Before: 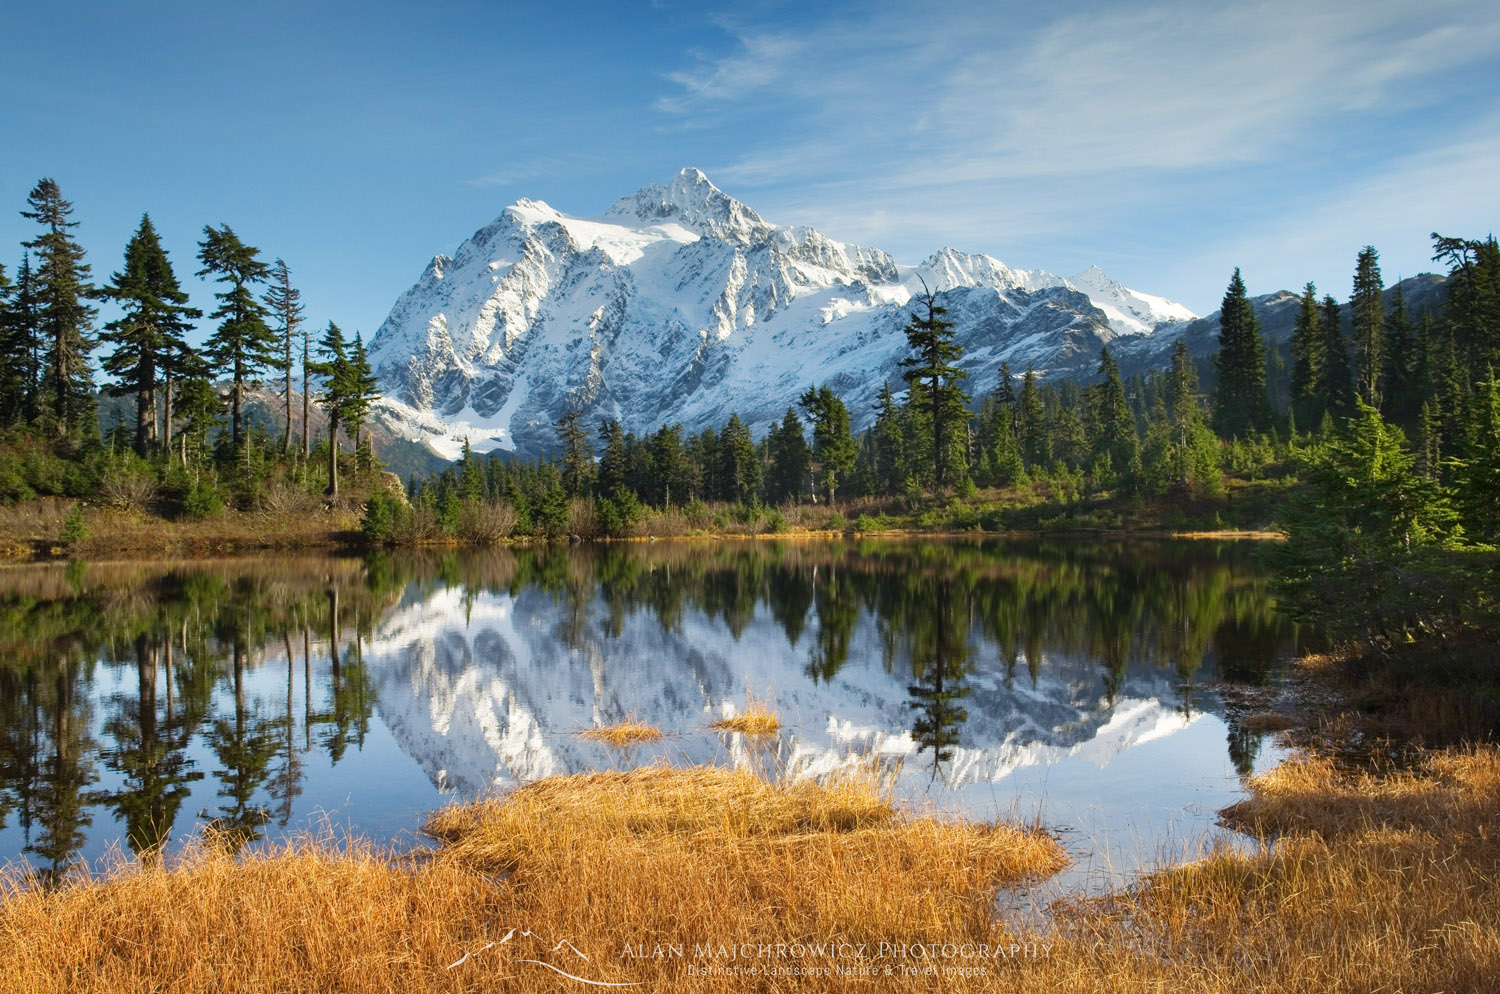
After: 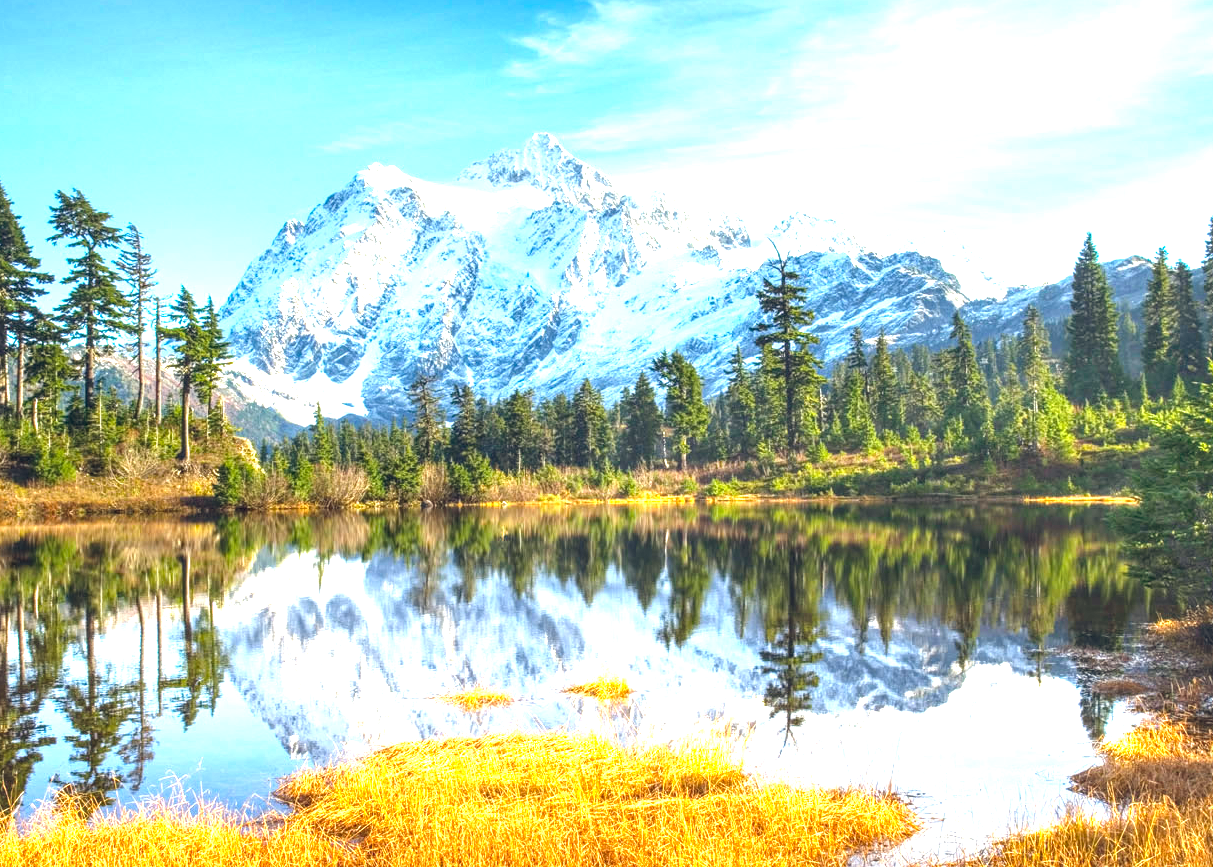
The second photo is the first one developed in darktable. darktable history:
local contrast: highlights 1%, shadows 1%, detail 133%
color balance rgb: global offset › chroma 0.122%, global offset › hue 253.72°, perceptual saturation grading › global saturation 19.447%
crop: left 9.925%, top 3.604%, right 9.165%, bottom 9.141%
exposure: black level correction 0, exposure 1.613 EV, compensate highlight preservation false
